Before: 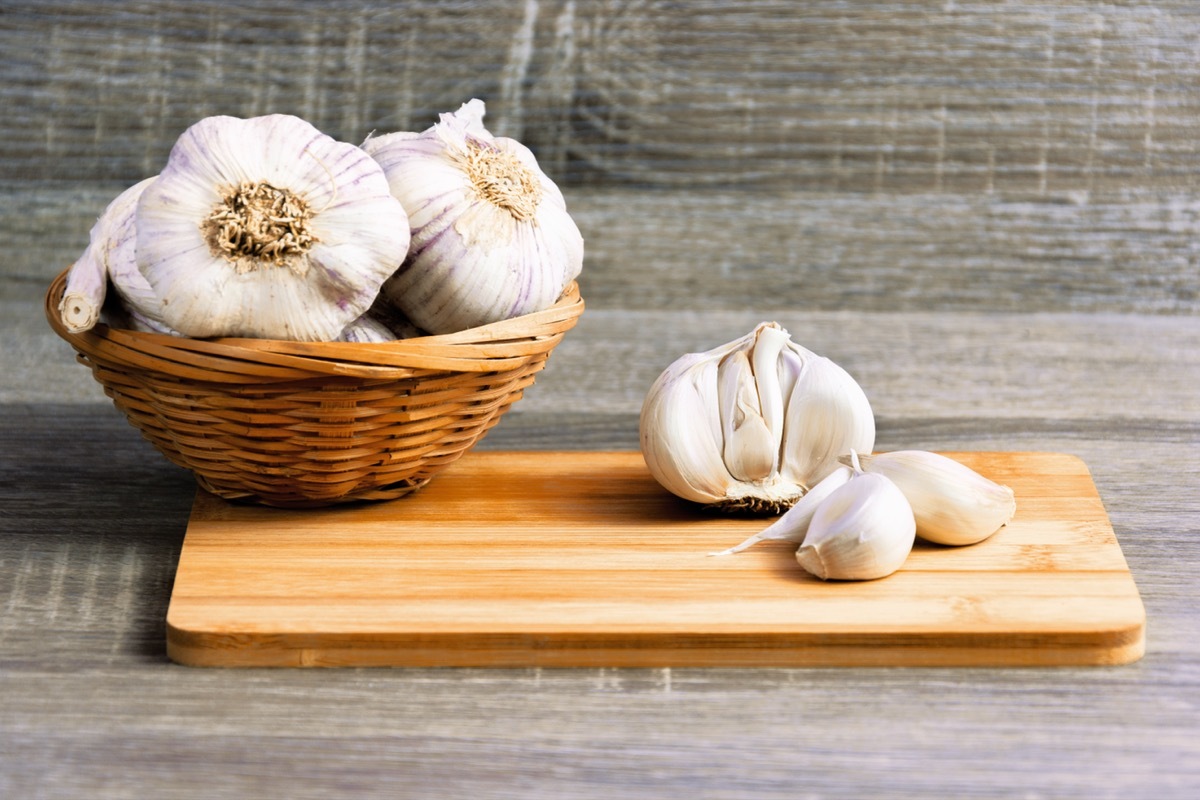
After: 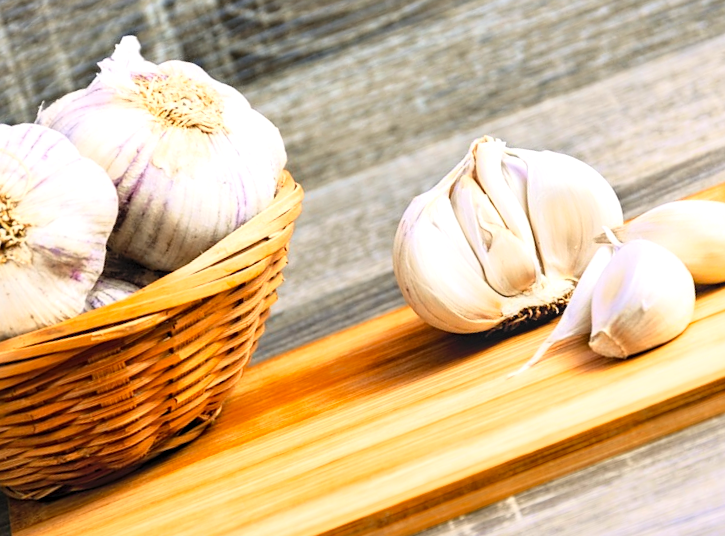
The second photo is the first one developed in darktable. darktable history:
crop and rotate: angle 21.23°, left 6.91%, right 3.916%, bottom 1.08%
contrast brightness saturation: contrast 0.238, brightness 0.265, saturation 0.388
sharpen: amount 0.213
local contrast: detail 130%
